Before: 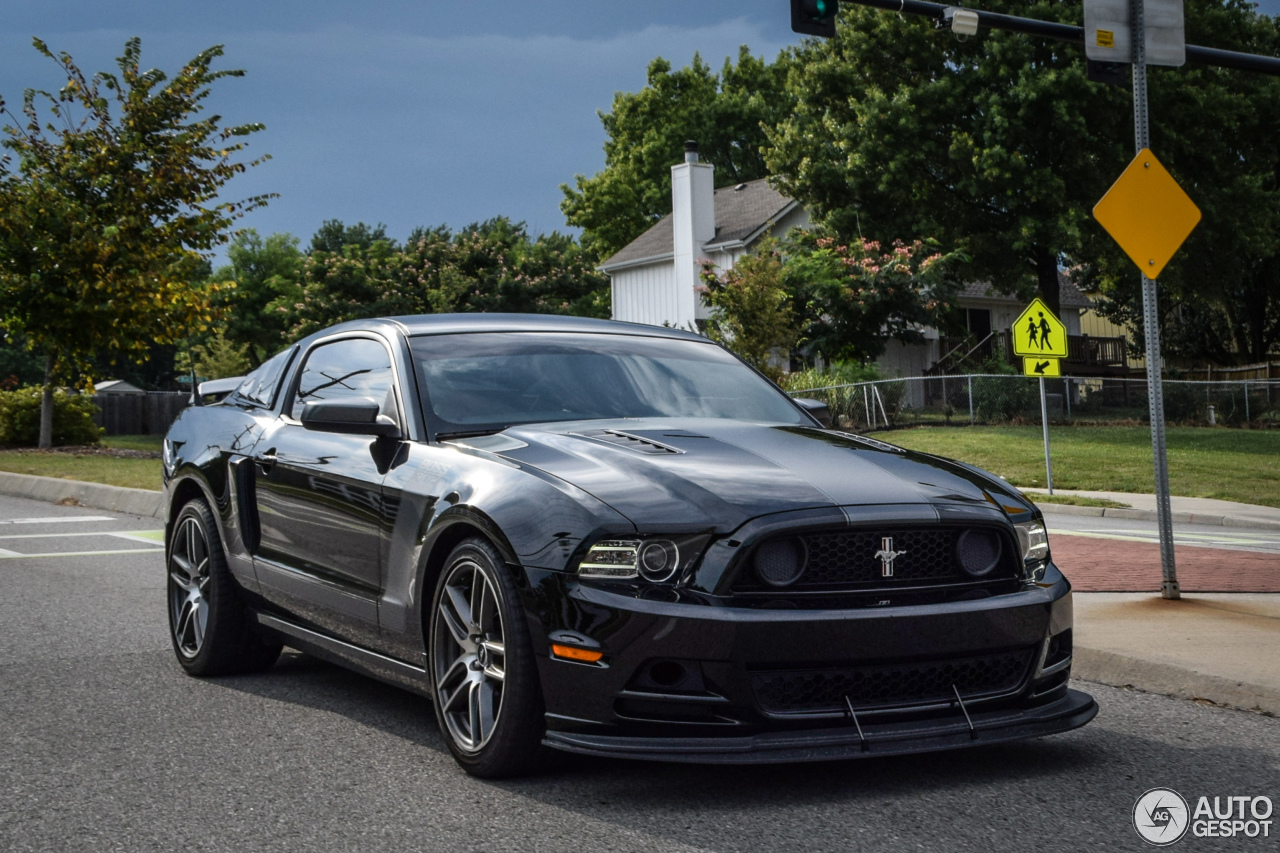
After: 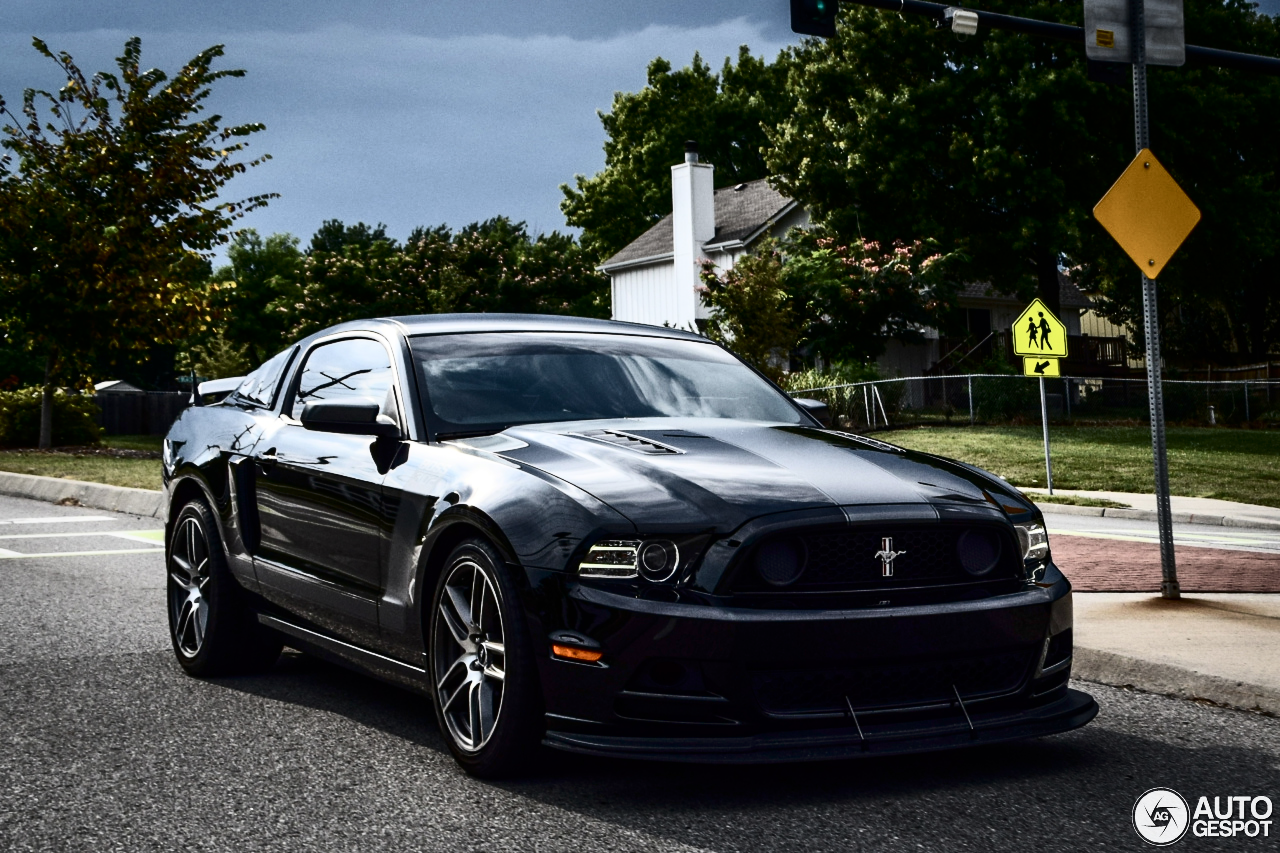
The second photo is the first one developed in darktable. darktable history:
contrast brightness saturation: contrast 0.505, saturation -0.098
